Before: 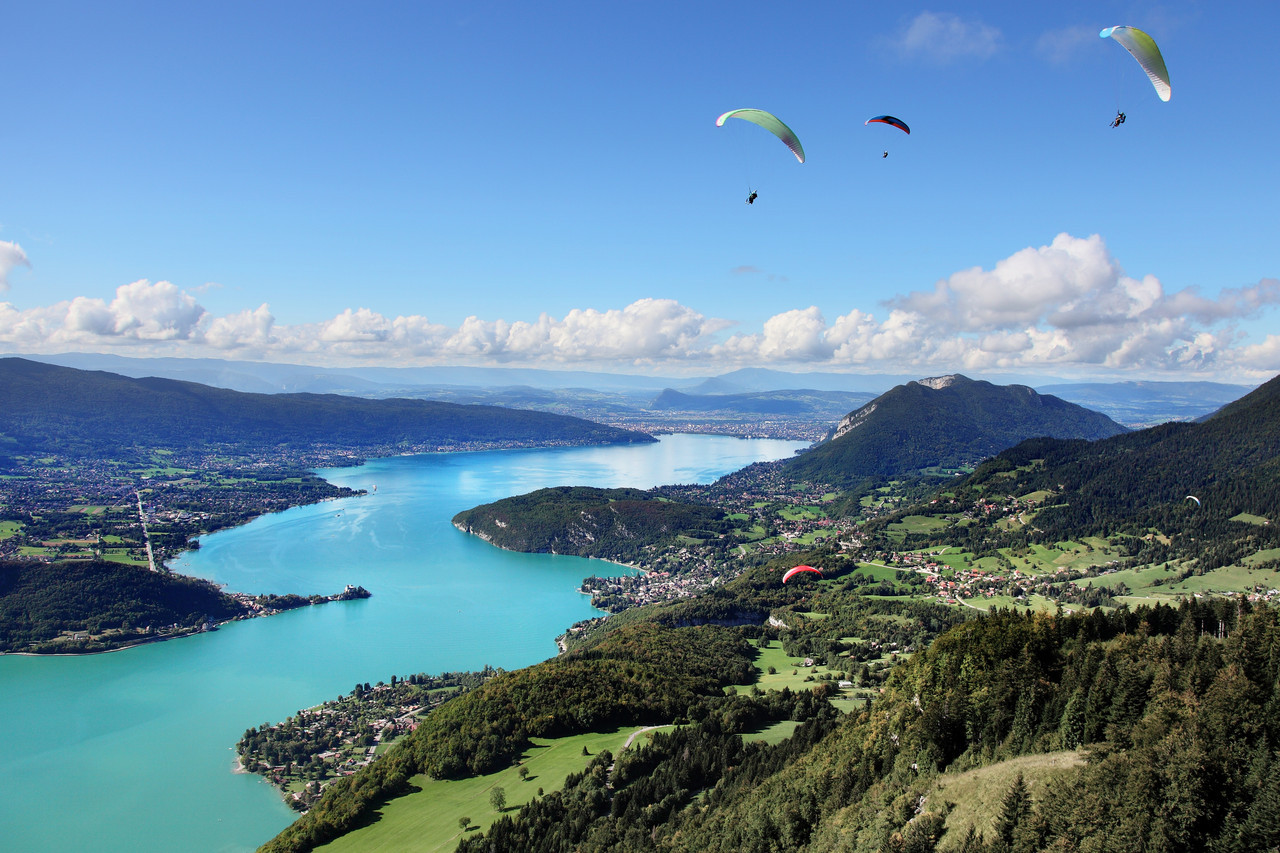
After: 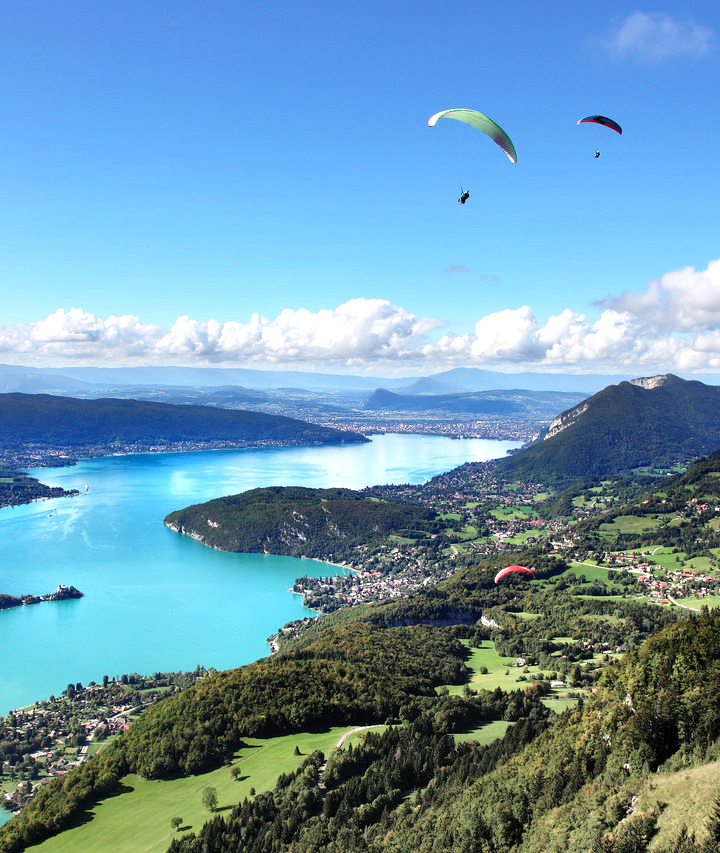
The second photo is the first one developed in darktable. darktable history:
crop and rotate: left 22.516%, right 21.234%
shadows and highlights: soften with gaussian
exposure: exposure 0.493 EV, compensate highlight preservation false
